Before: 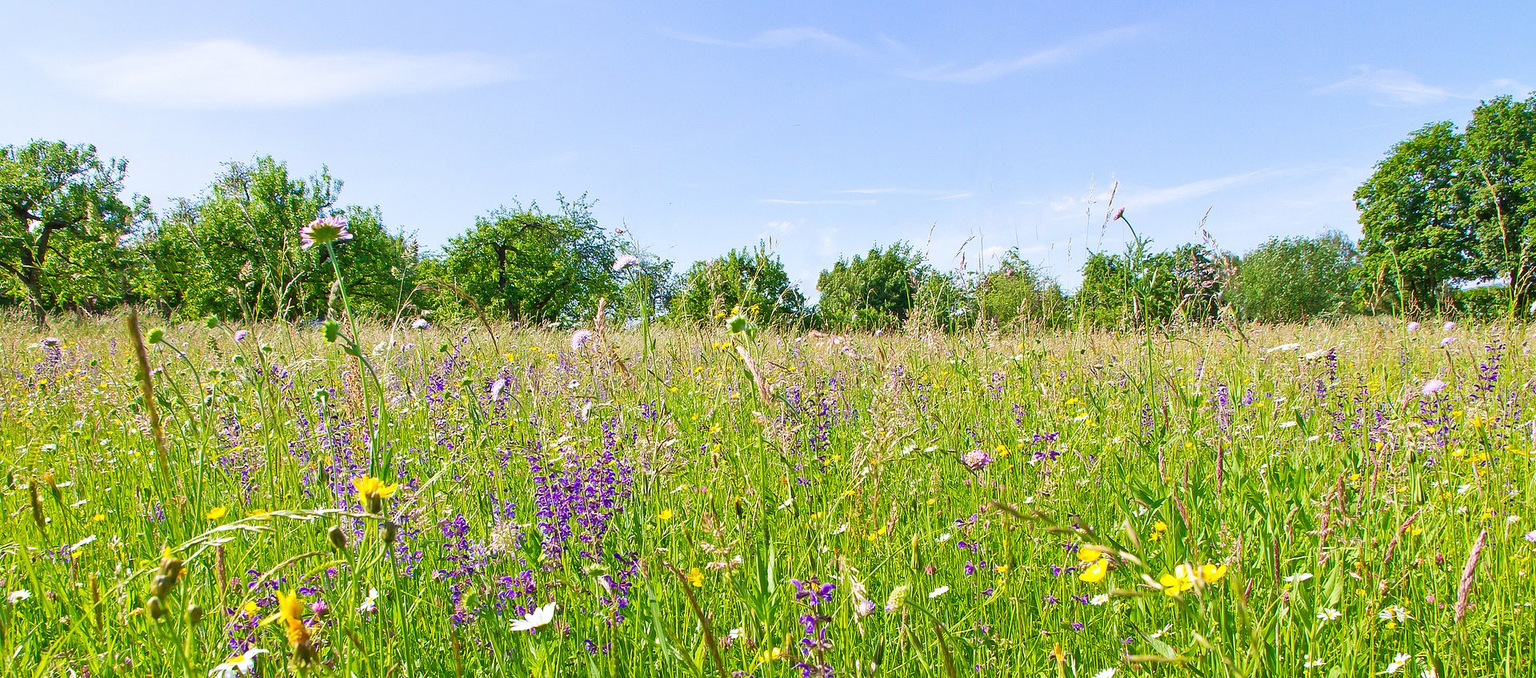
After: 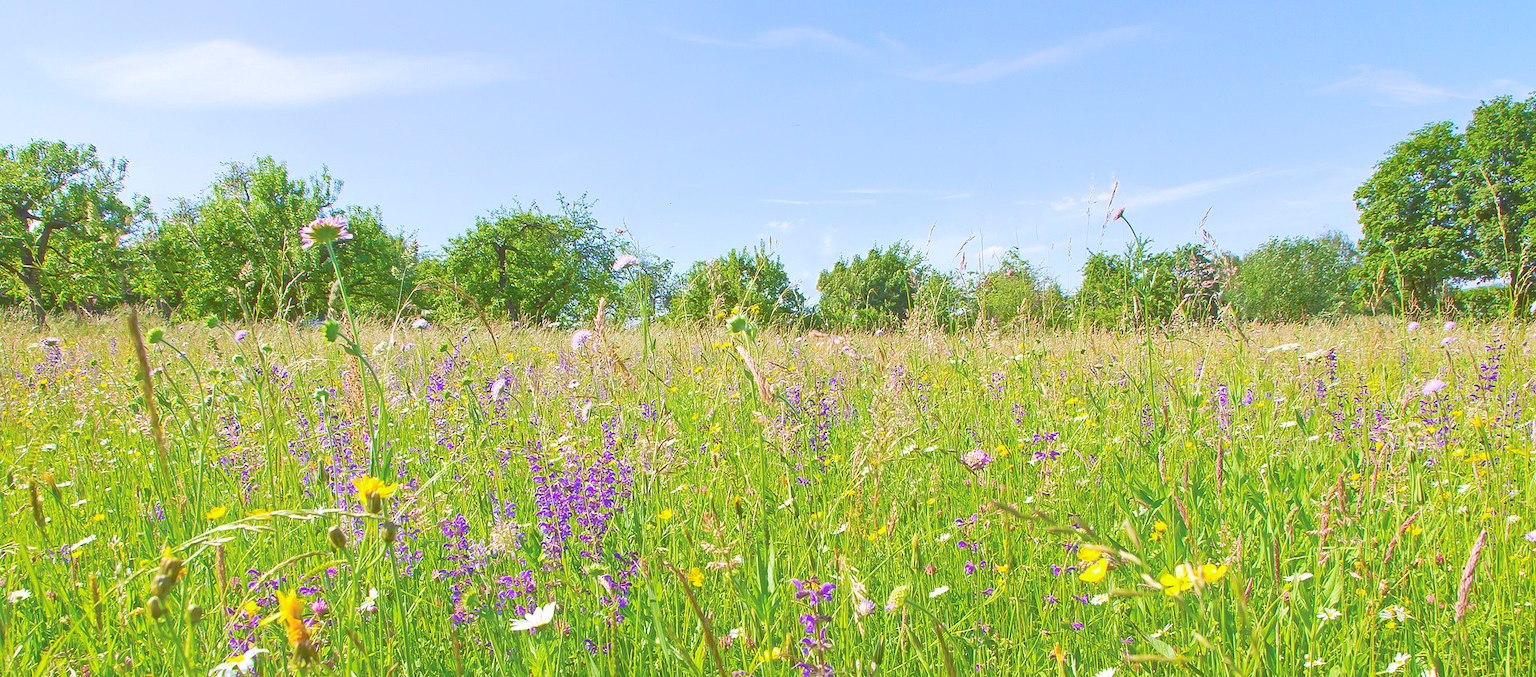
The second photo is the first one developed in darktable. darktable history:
bloom: size 9%, threshold 100%, strength 7%
contrast brightness saturation: brightness -0.02, saturation 0.35
tone curve: curves: ch0 [(0, 0) (0.003, 0.238) (0.011, 0.238) (0.025, 0.242) (0.044, 0.256) (0.069, 0.277) (0.1, 0.294) (0.136, 0.315) (0.177, 0.345) (0.224, 0.379) (0.277, 0.419) (0.335, 0.463) (0.399, 0.511) (0.468, 0.566) (0.543, 0.627) (0.623, 0.687) (0.709, 0.75) (0.801, 0.824) (0.898, 0.89) (1, 1)], preserve colors none
